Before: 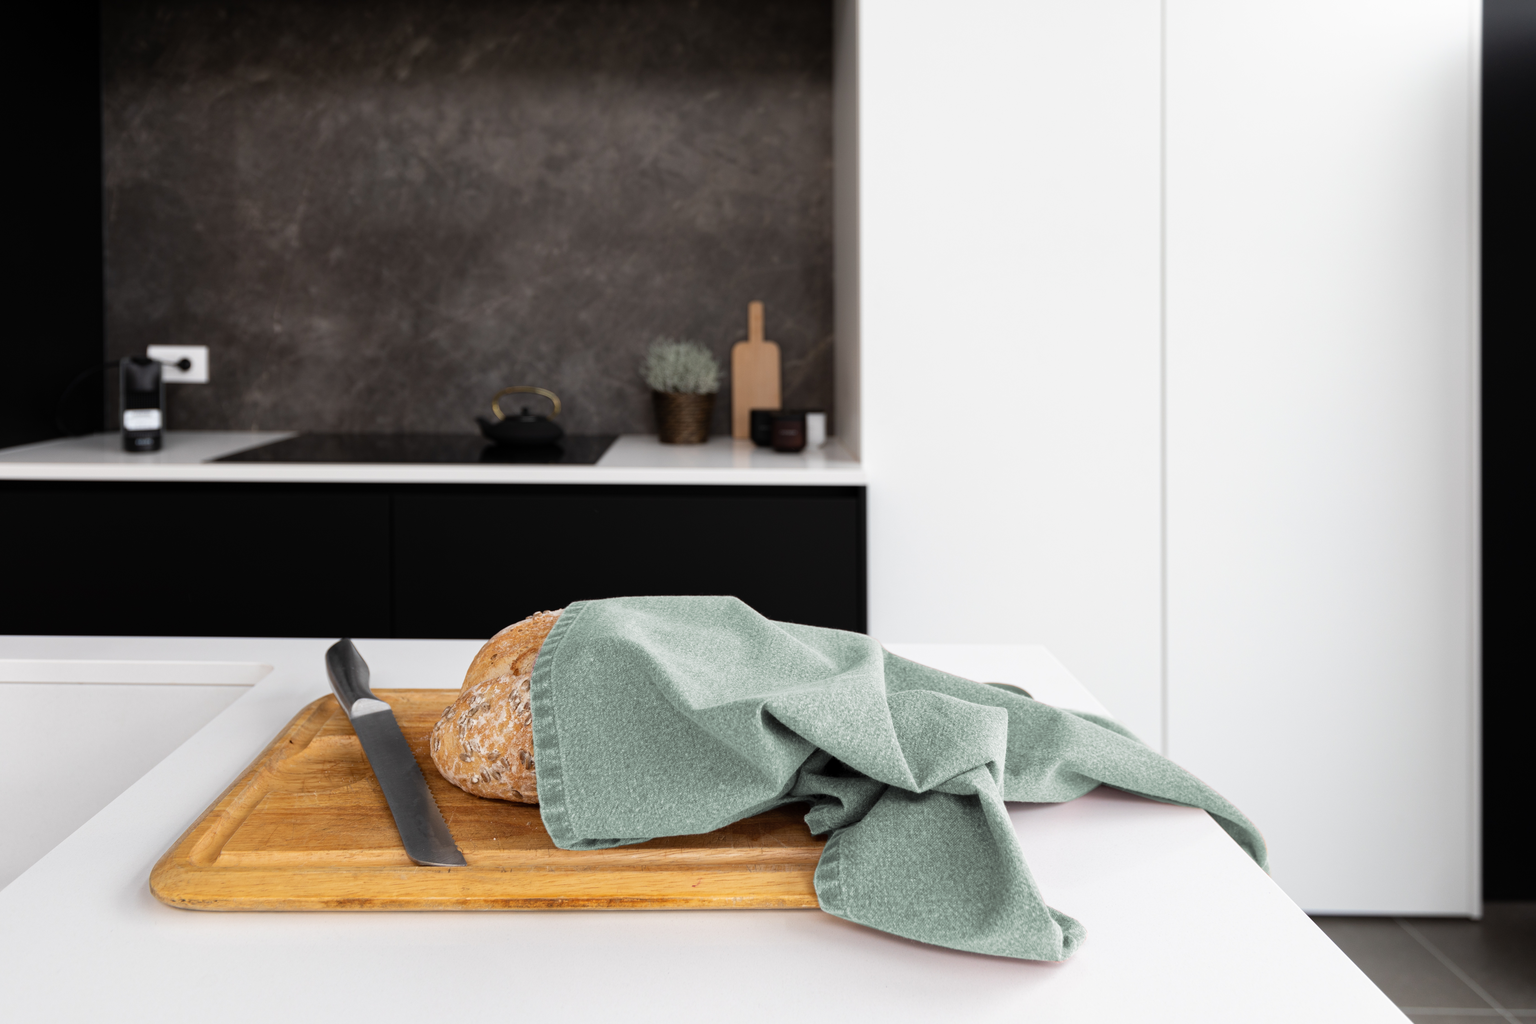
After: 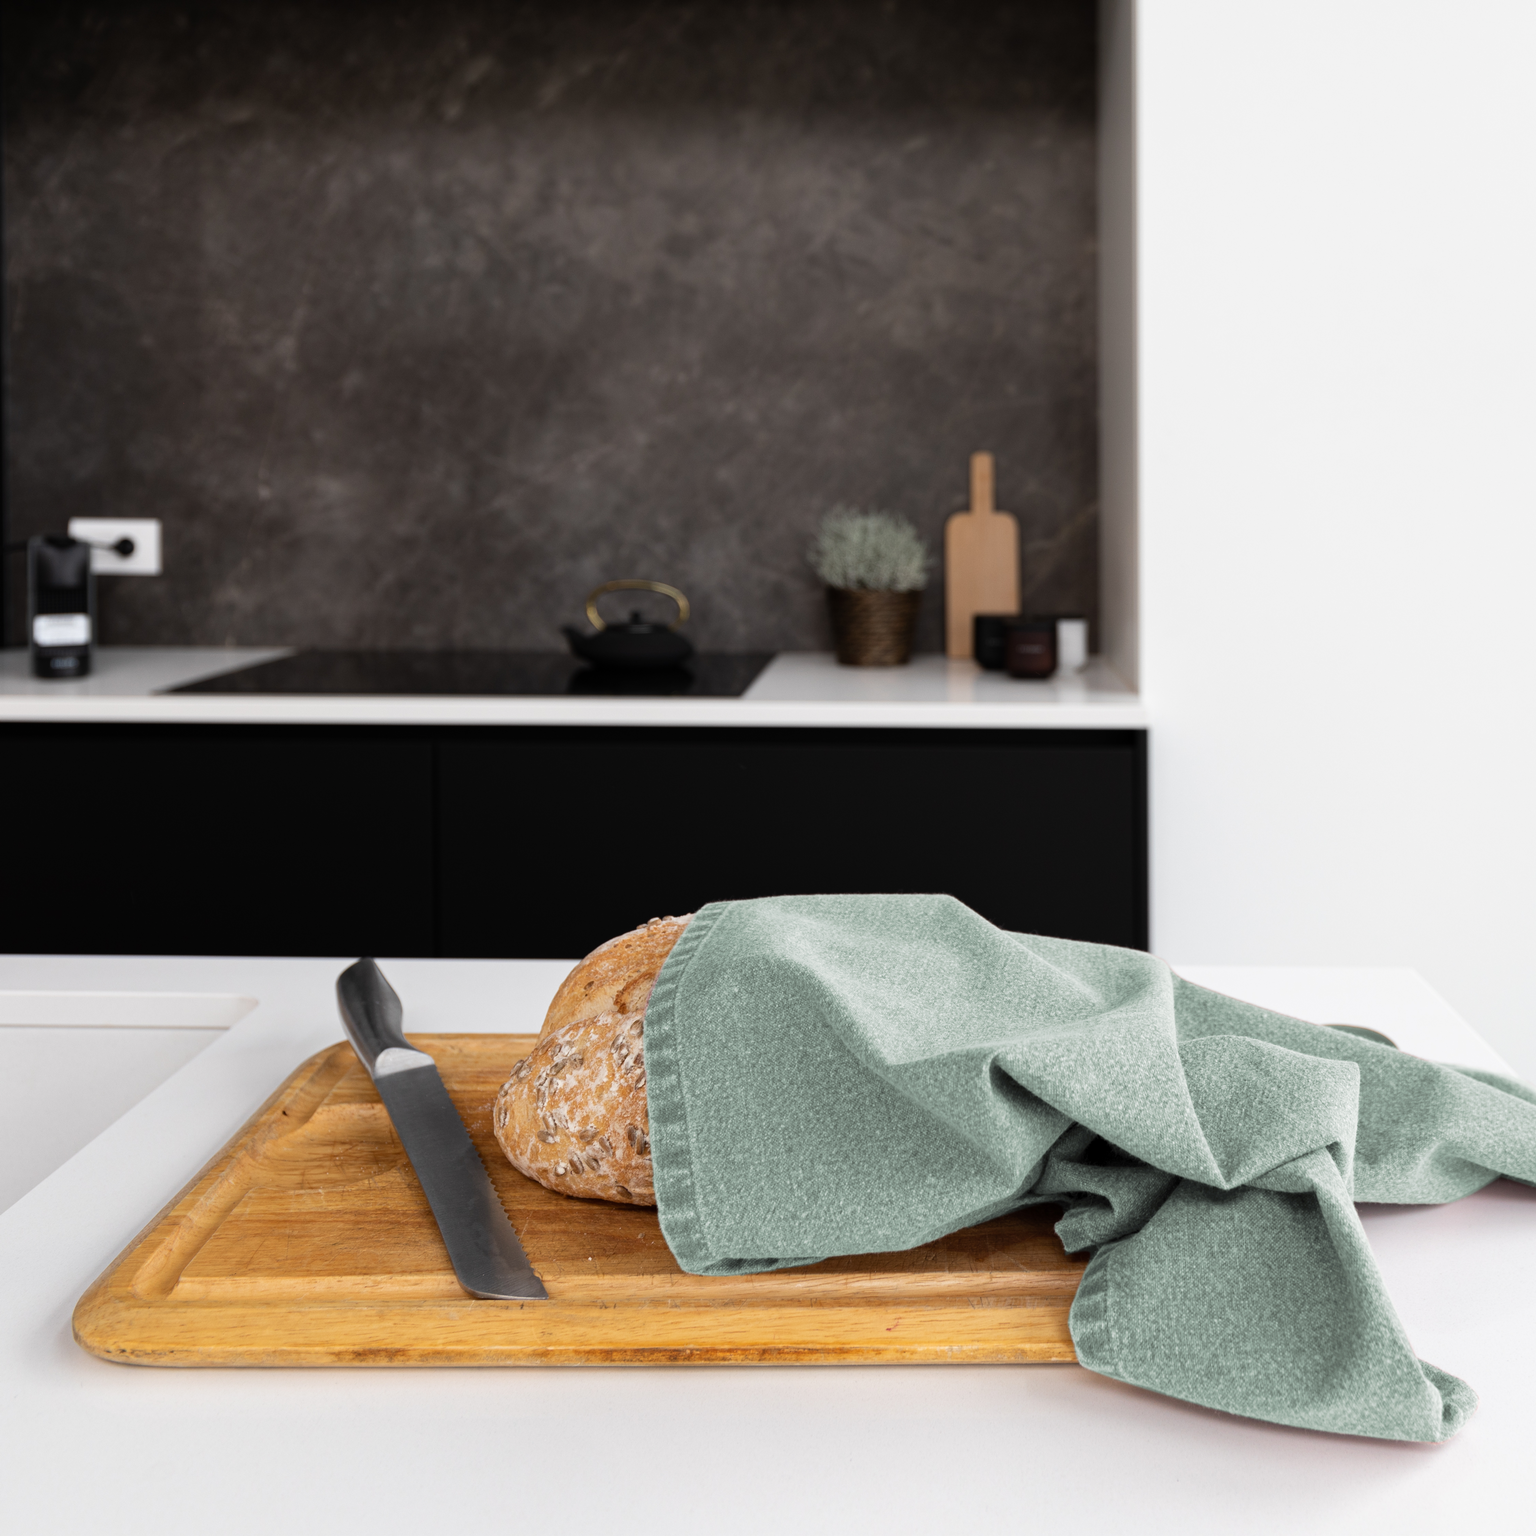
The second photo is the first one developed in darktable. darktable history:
crop and rotate: left 6.617%, right 26.717%
